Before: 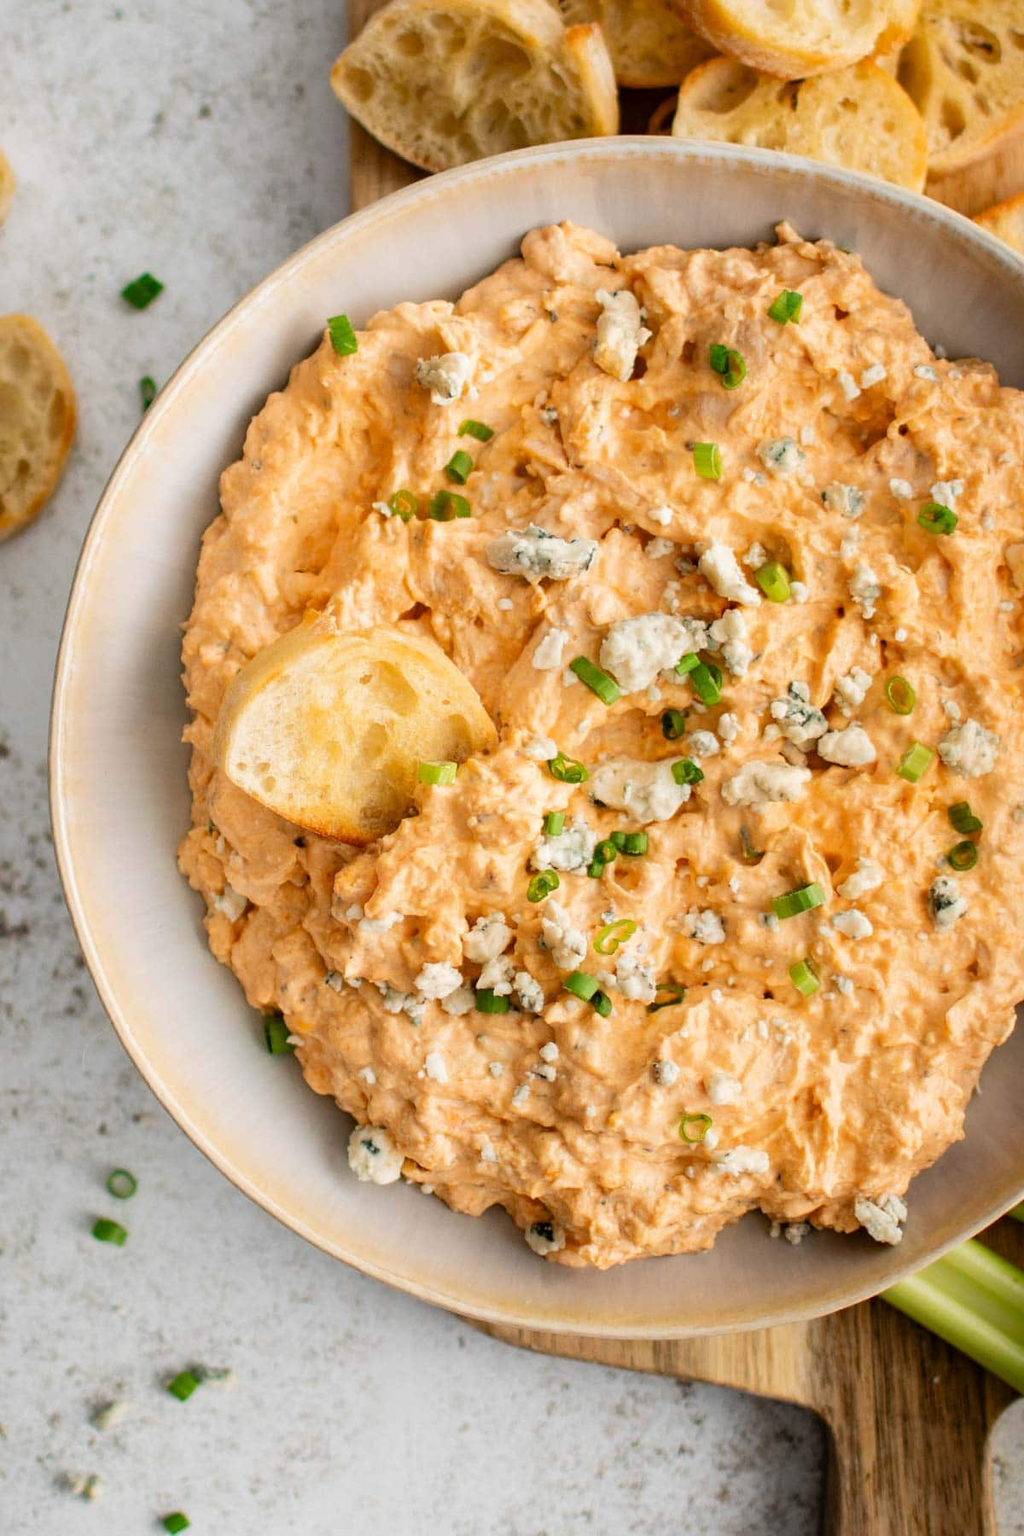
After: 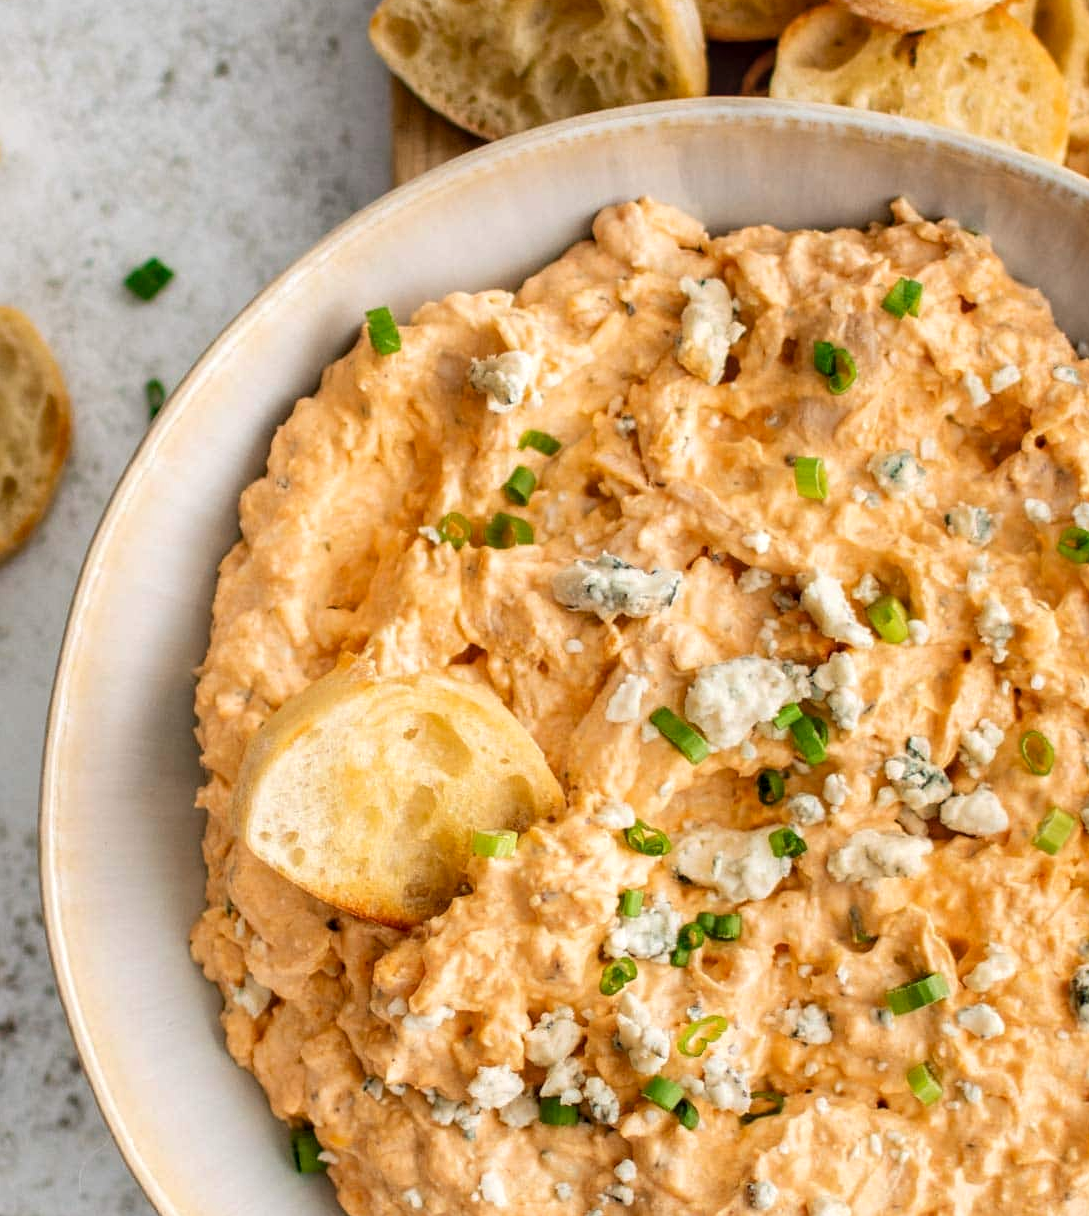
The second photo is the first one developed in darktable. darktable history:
local contrast: on, module defaults
crop: left 1.509%, top 3.452%, right 7.696%, bottom 28.452%
